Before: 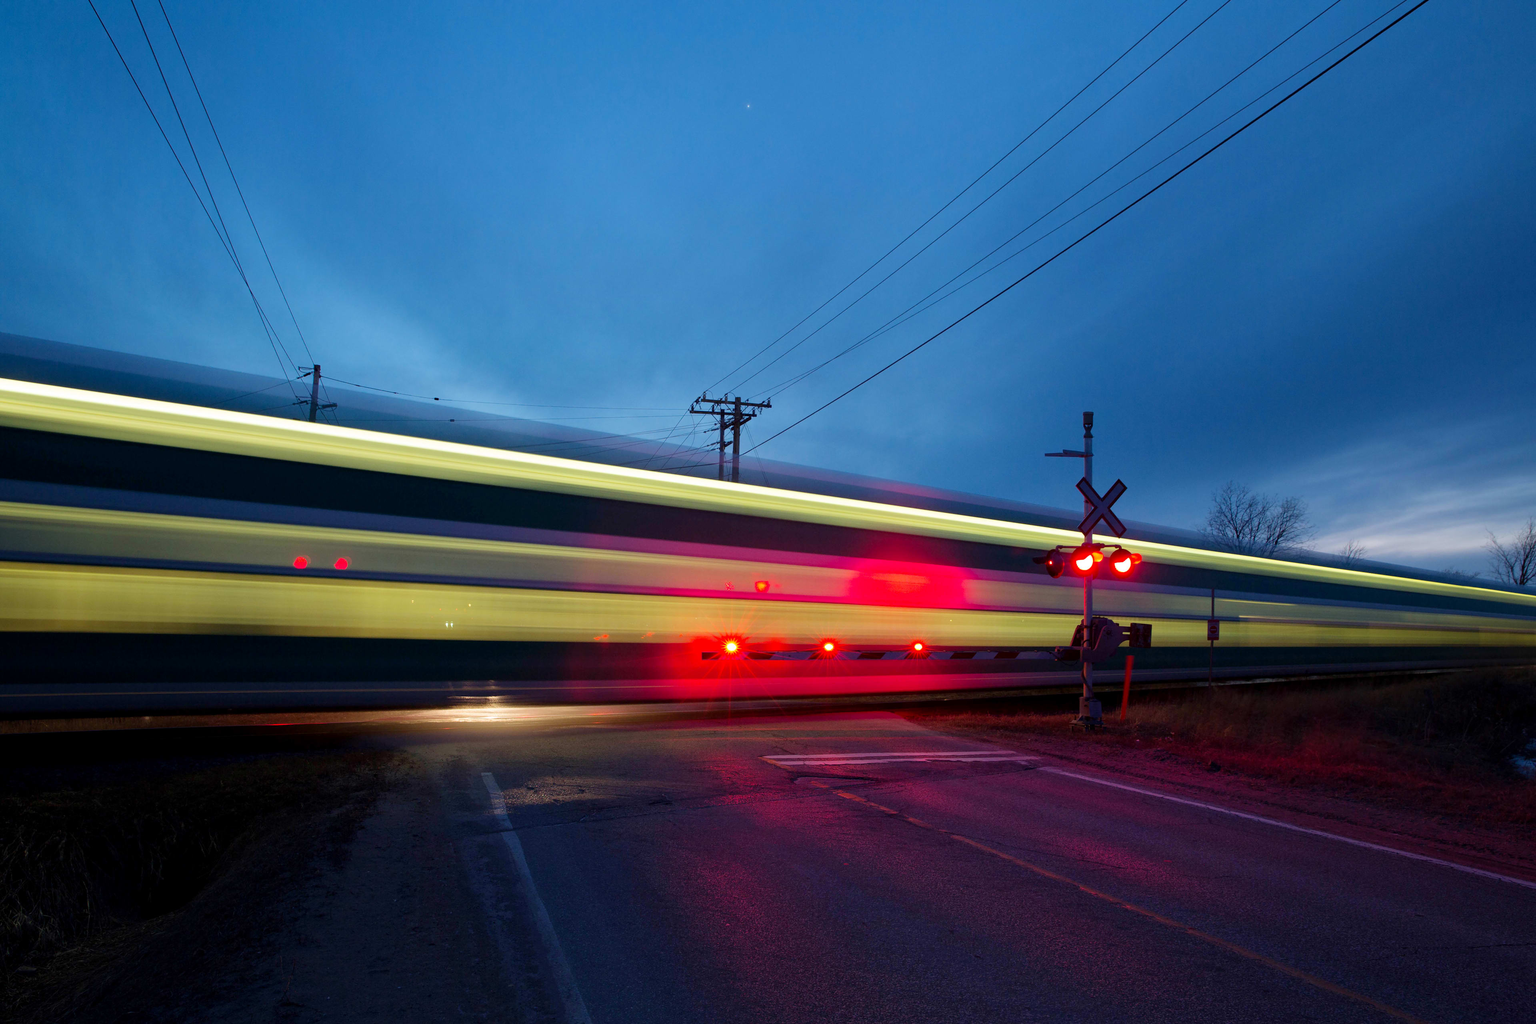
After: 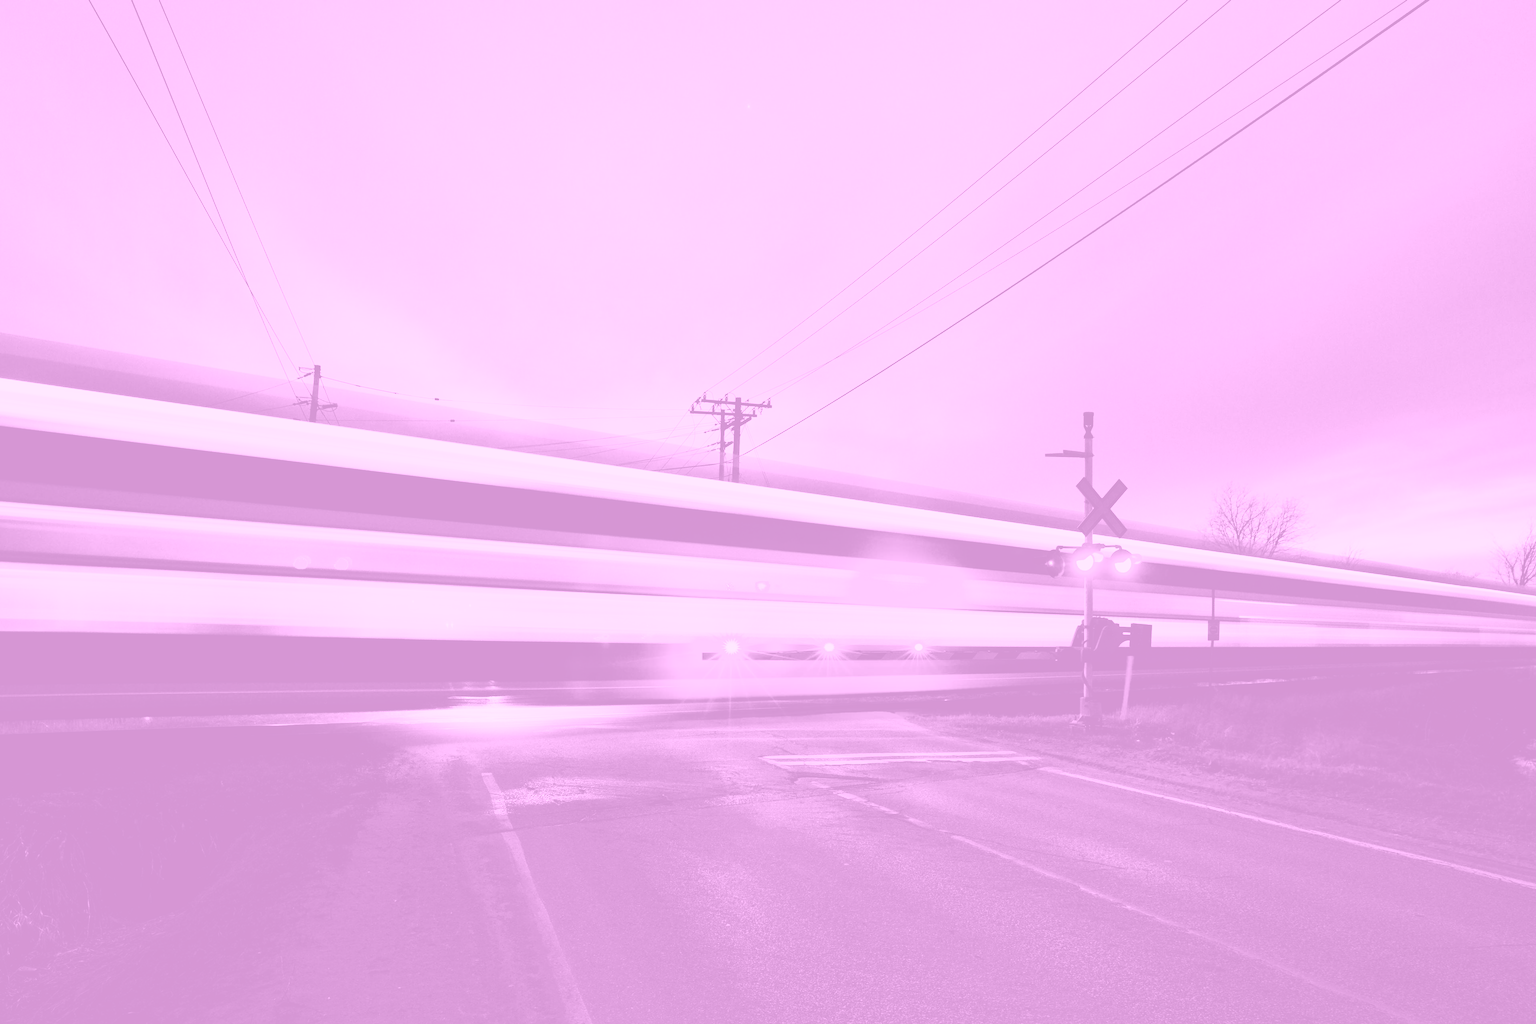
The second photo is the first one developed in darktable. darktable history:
tone equalizer: on, module defaults
exposure: black level correction 0.001, exposure 0.5 EV, compensate exposure bias true, compensate highlight preservation false
contrast equalizer: octaves 7, y [[0.6 ×6], [0.55 ×6], [0 ×6], [0 ×6], [0 ×6]]
colorize: hue 331.2°, saturation 75%, source mix 30.28%, lightness 70.52%, version 1
color correction: highlights a* -0.482, highlights b* 9.48, shadows a* -9.48, shadows b* 0.803
contrast brightness saturation: contrast -0.11
base curve: curves: ch0 [(0, 0) (0.028, 0.03) (0.121, 0.232) (0.46, 0.748) (0.859, 0.968) (1, 1)], preserve colors none
